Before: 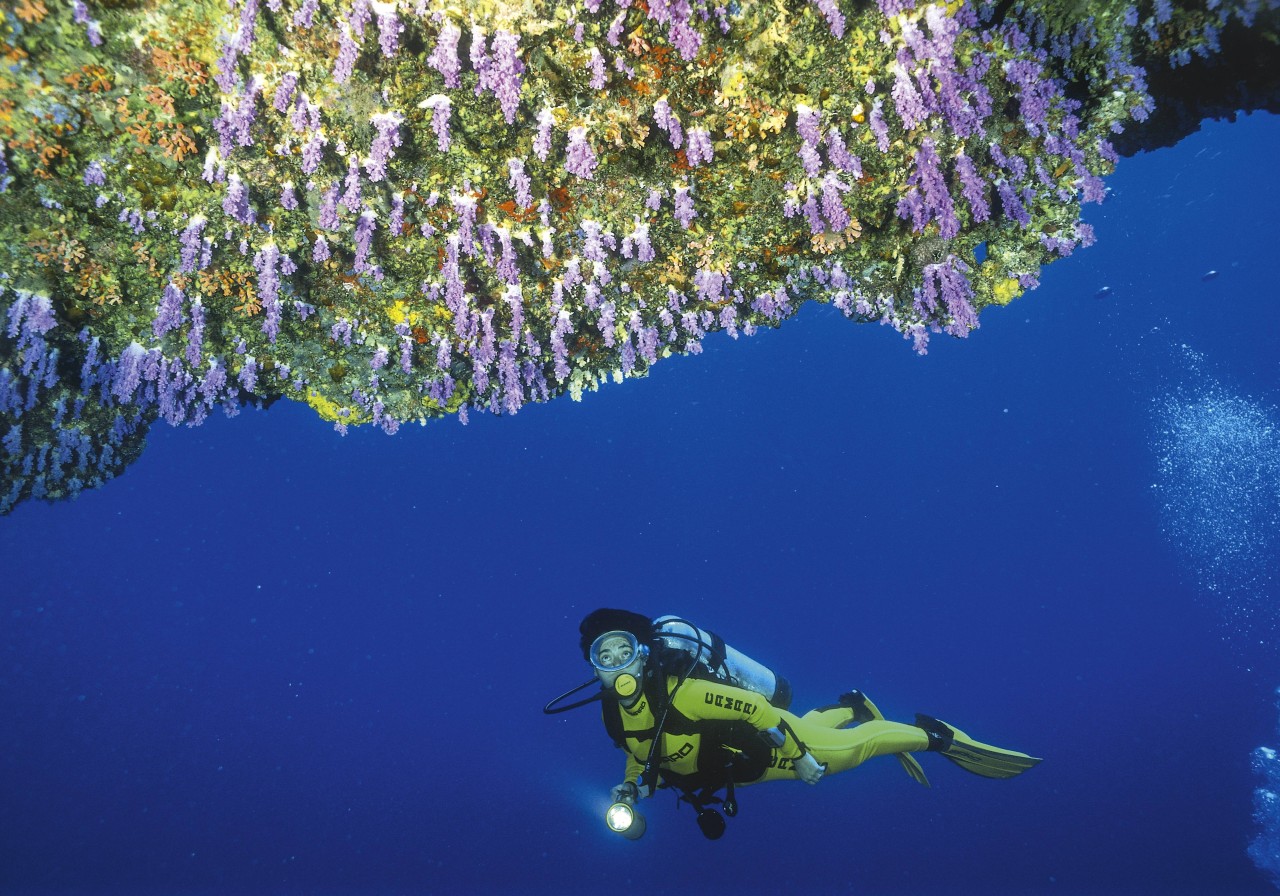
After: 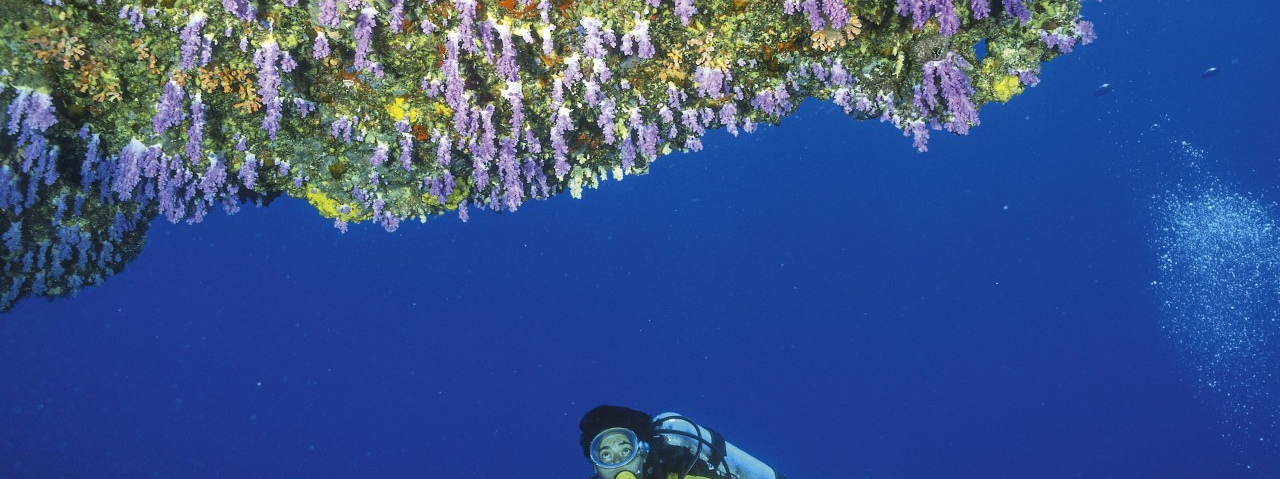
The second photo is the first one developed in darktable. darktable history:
crop and rotate: top 22.675%, bottom 23.813%
